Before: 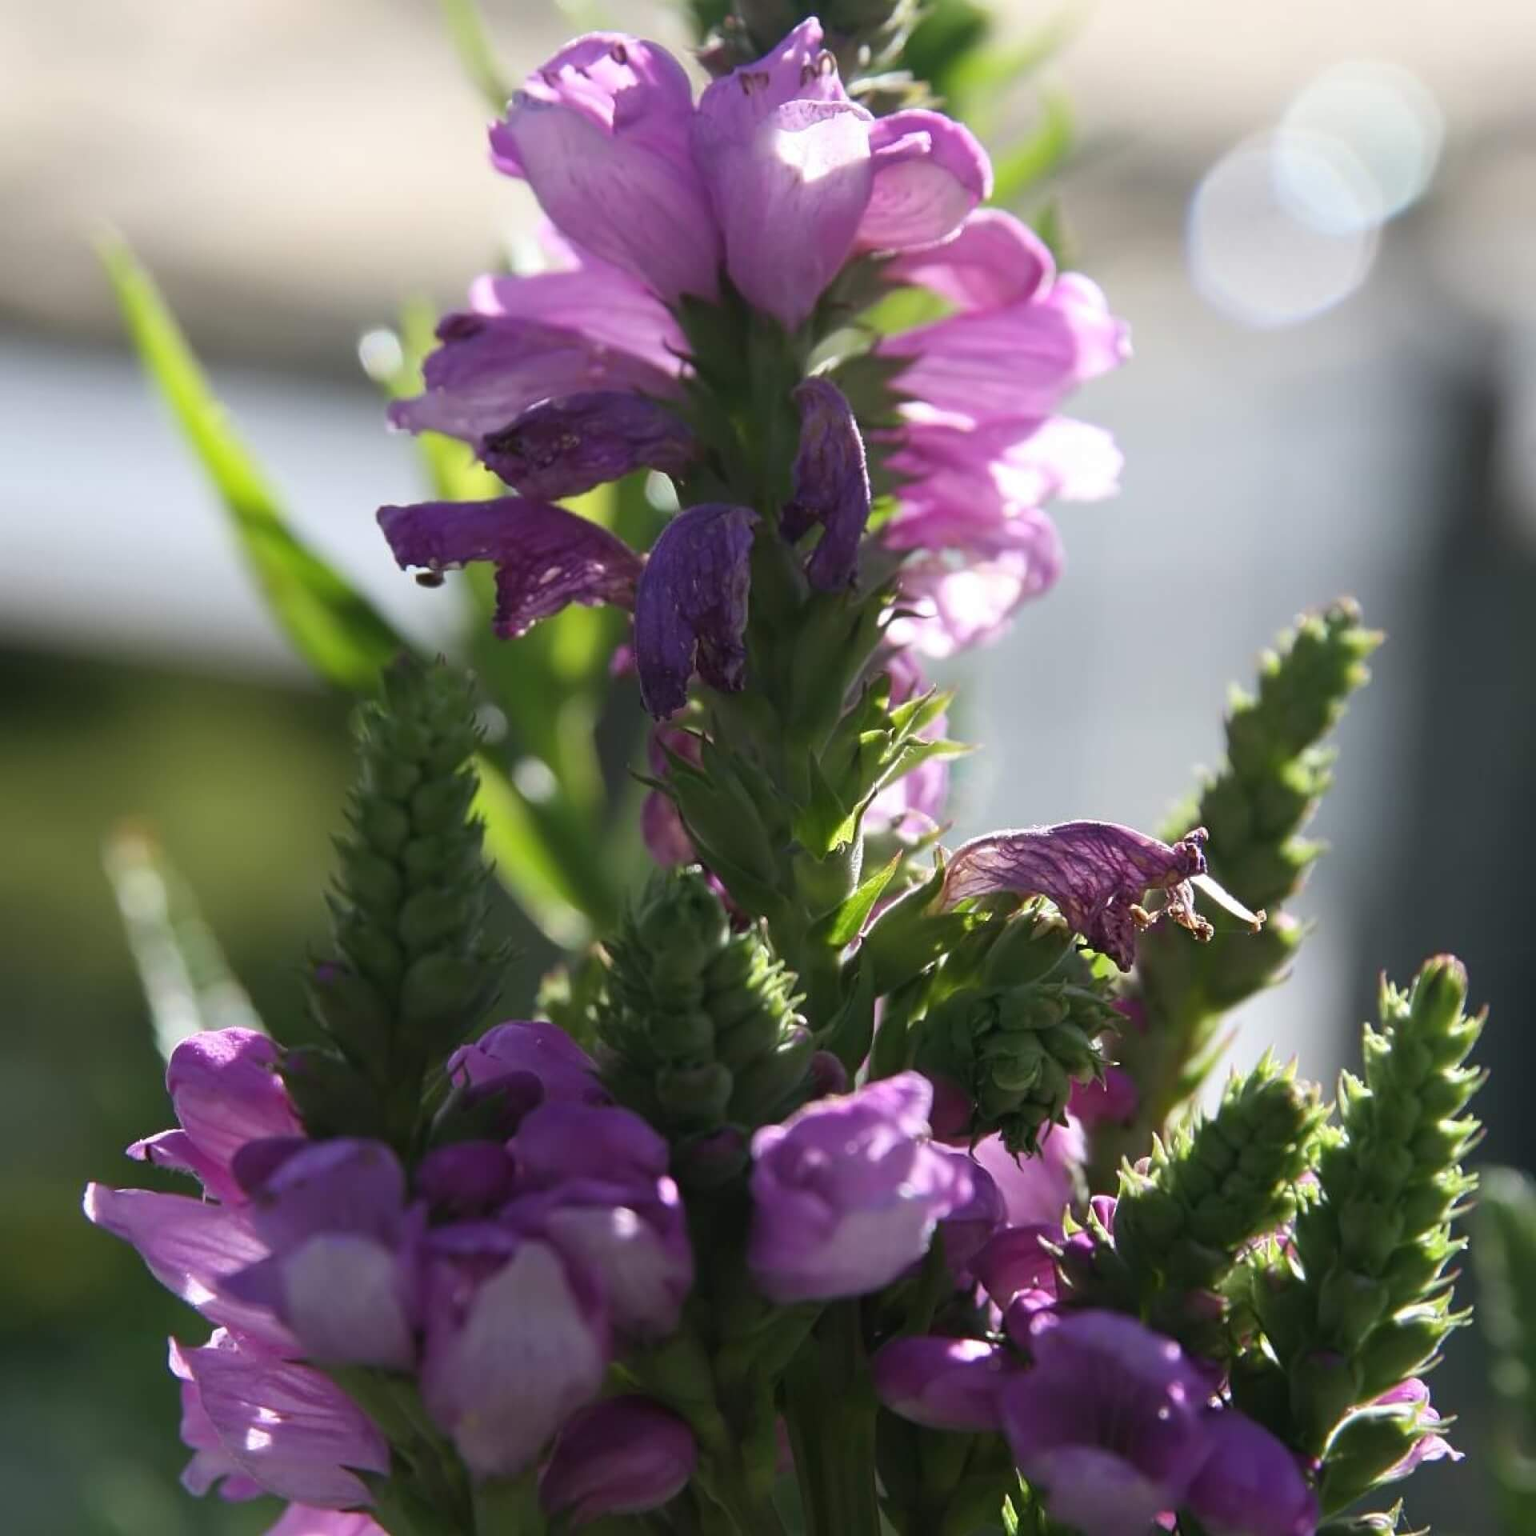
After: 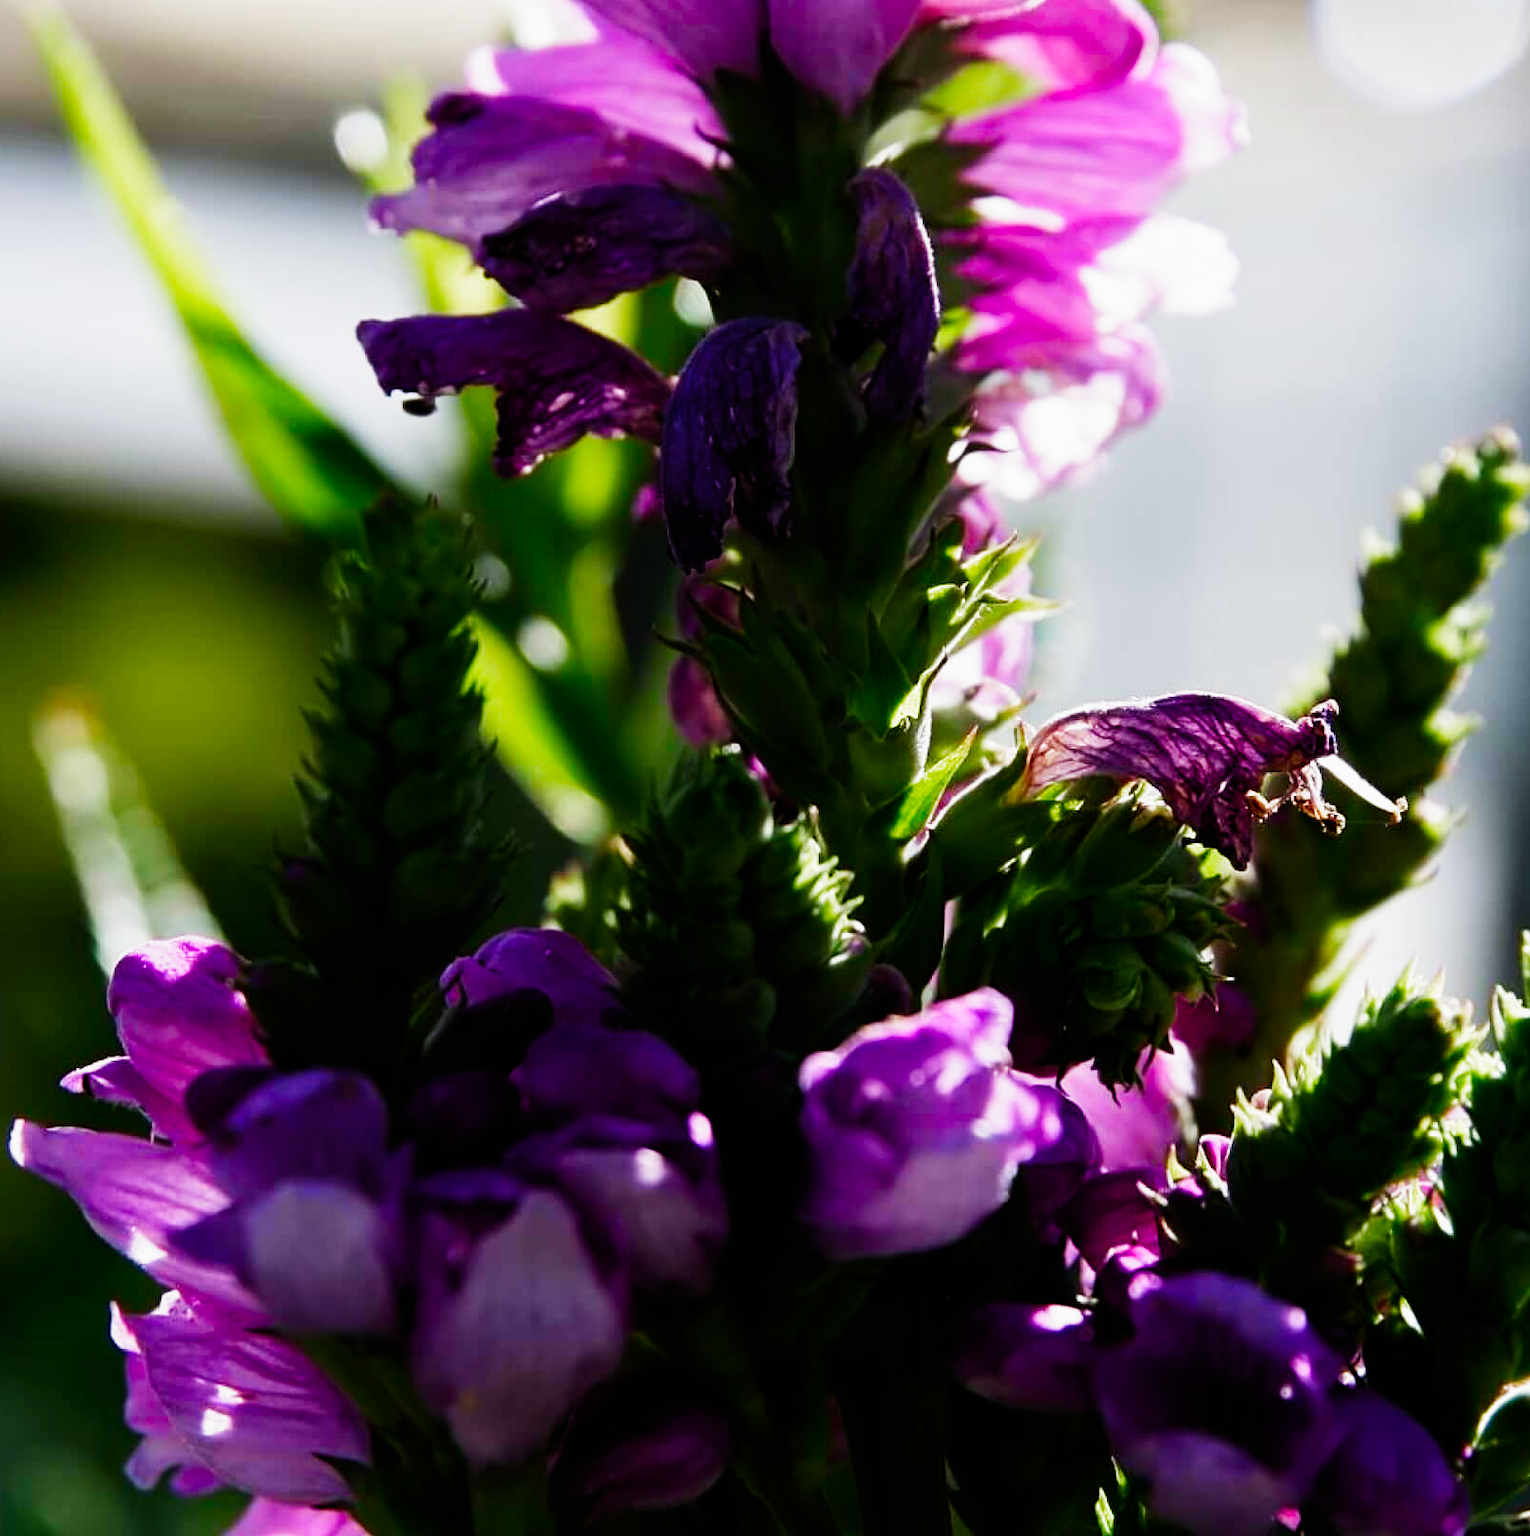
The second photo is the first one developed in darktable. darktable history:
contrast brightness saturation: contrast 0.09, saturation 0.267
filmic rgb: black relative exposure -5.4 EV, white relative exposure 2.85 EV, threshold 2.98 EV, dynamic range scaling -37.51%, hardness 4, contrast 1.616, highlights saturation mix -0.474%, preserve chrominance no, color science v5 (2021), enable highlight reconstruction true
crop and rotate: left 4.947%, top 15.341%, right 10.684%
